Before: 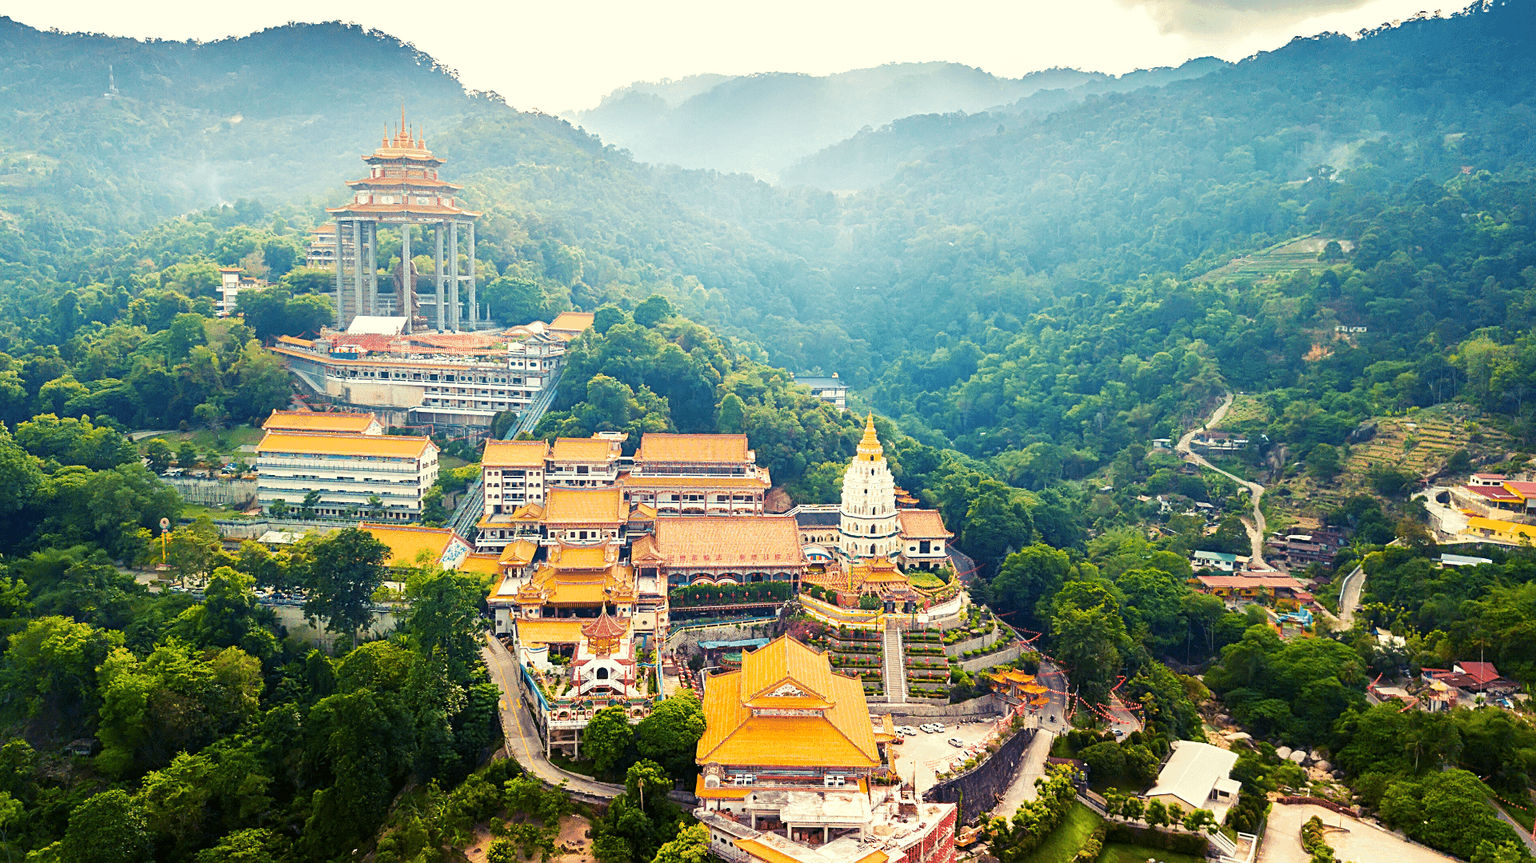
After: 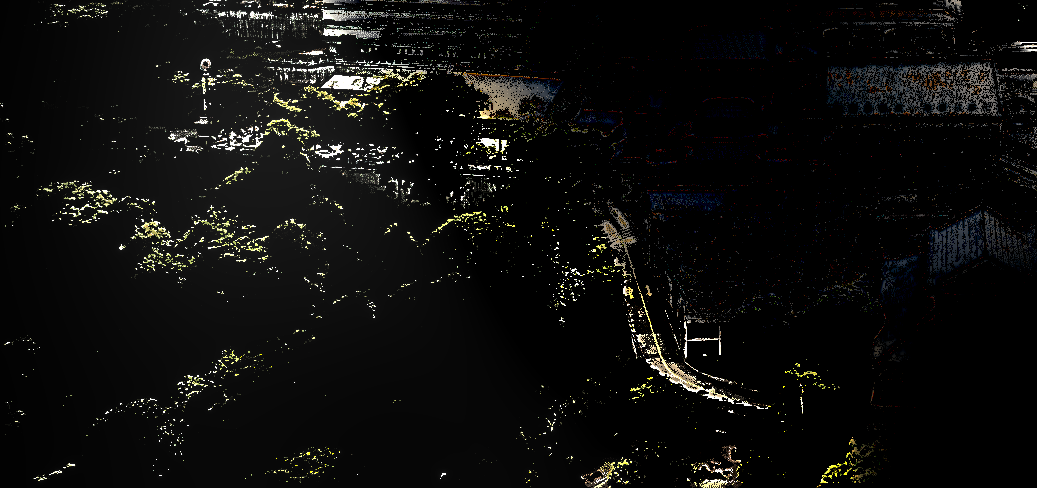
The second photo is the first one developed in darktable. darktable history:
crop and rotate: top 54.606%, right 45.974%, bottom 0.15%
sharpen: on, module defaults
levels: levels [0.721, 0.937, 0.997]
exposure: black level correction 0, exposure 0.693 EV, compensate highlight preservation false
local contrast: detail 130%
vignetting: fall-off start 96.03%, fall-off radius 99.3%, width/height ratio 0.614, unbound false
shadows and highlights: low approximation 0.01, soften with gaussian
color balance rgb: shadows lift › luminance -9.399%, perceptual saturation grading › global saturation 25.221%, perceptual saturation grading › highlights -50.292%, perceptual saturation grading › shadows 30.634%
